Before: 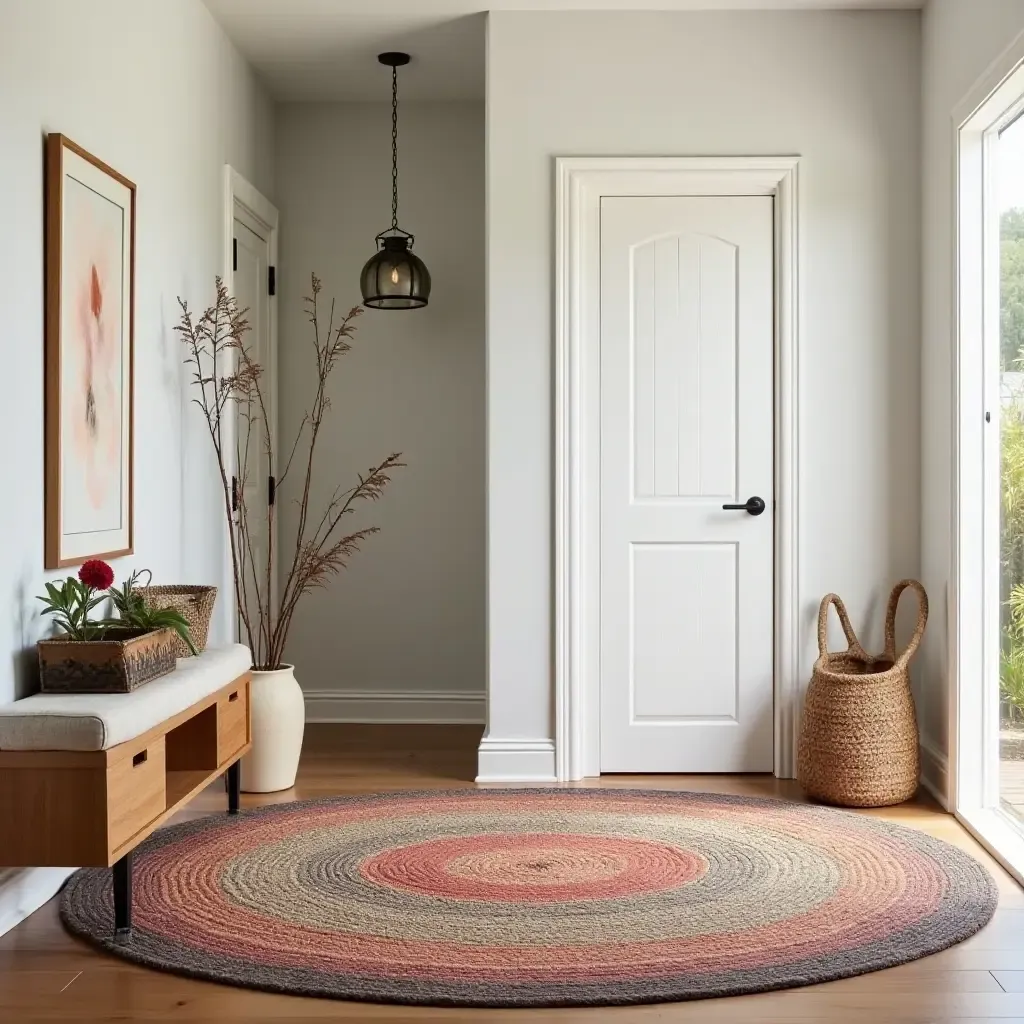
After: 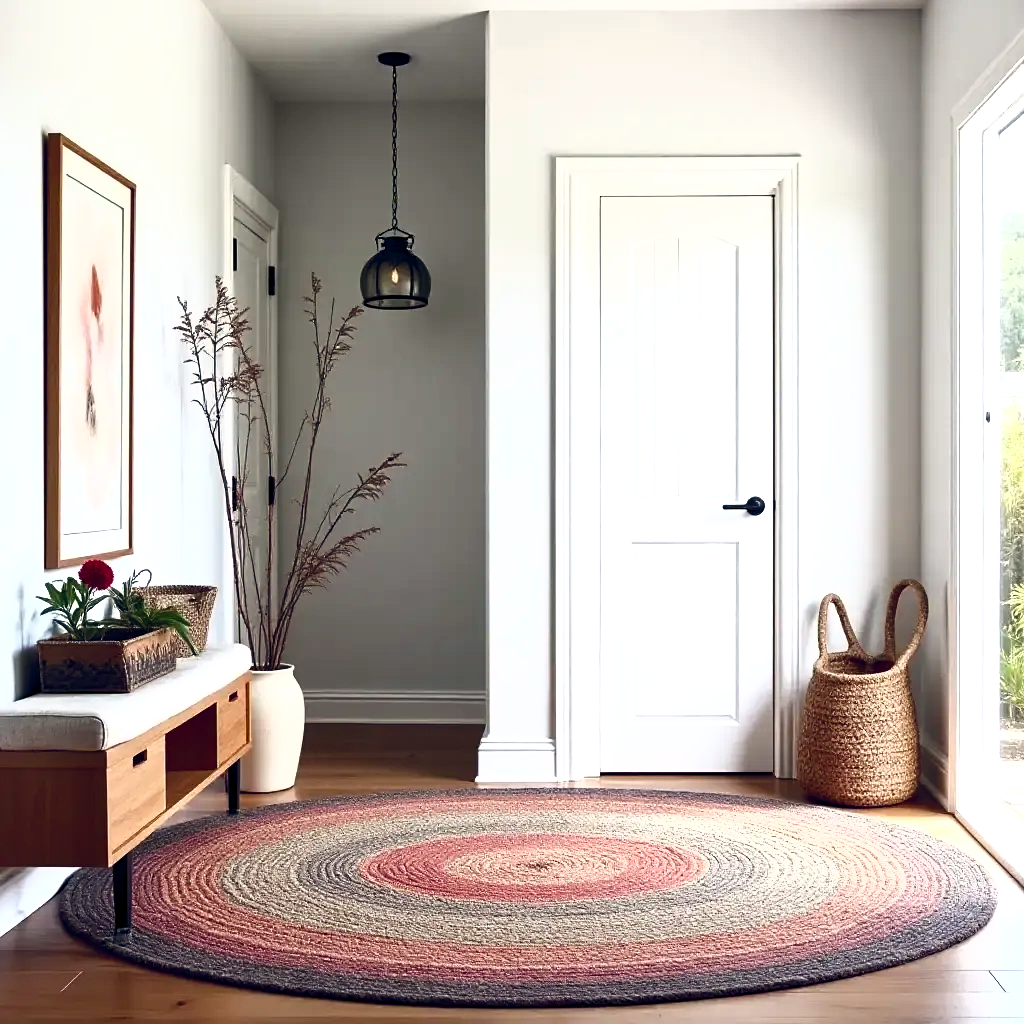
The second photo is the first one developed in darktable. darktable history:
color balance rgb: power › chroma 1.024%, power › hue 254.61°, global offset › chroma 0.121%, global offset › hue 254.2°, perceptual saturation grading › global saturation 20%, perceptual saturation grading › highlights -49.243%, perceptual saturation grading › shadows 25.907%, perceptual brilliance grading › highlights 14.217%, perceptual brilliance grading › shadows -18.926%, global vibrance 20%
sharpen: amount 0.206
tone curve: curves: ch0 [(0, 0) (0.003, 0.002) (0.011, 0.009) (0.025, 0.02) (0.044, 0.036) (0.069, 0.057) (0.1, 0.081) (0.136, 0.115) (0.177, 0.153) (0.224, 0.202) (0.277, 0.264) (0.335, 0.333) (0.399, 0.409) (0.468, 0.491) (0.543, 0.58) (0.623, 0.675) (0.709, 0.777) (0.801, 0.88) (0.898, 0.98) (1, 1)], color space Lab, independent channels, preserve colors none
contrast brightness saturation: saturation 0.098
